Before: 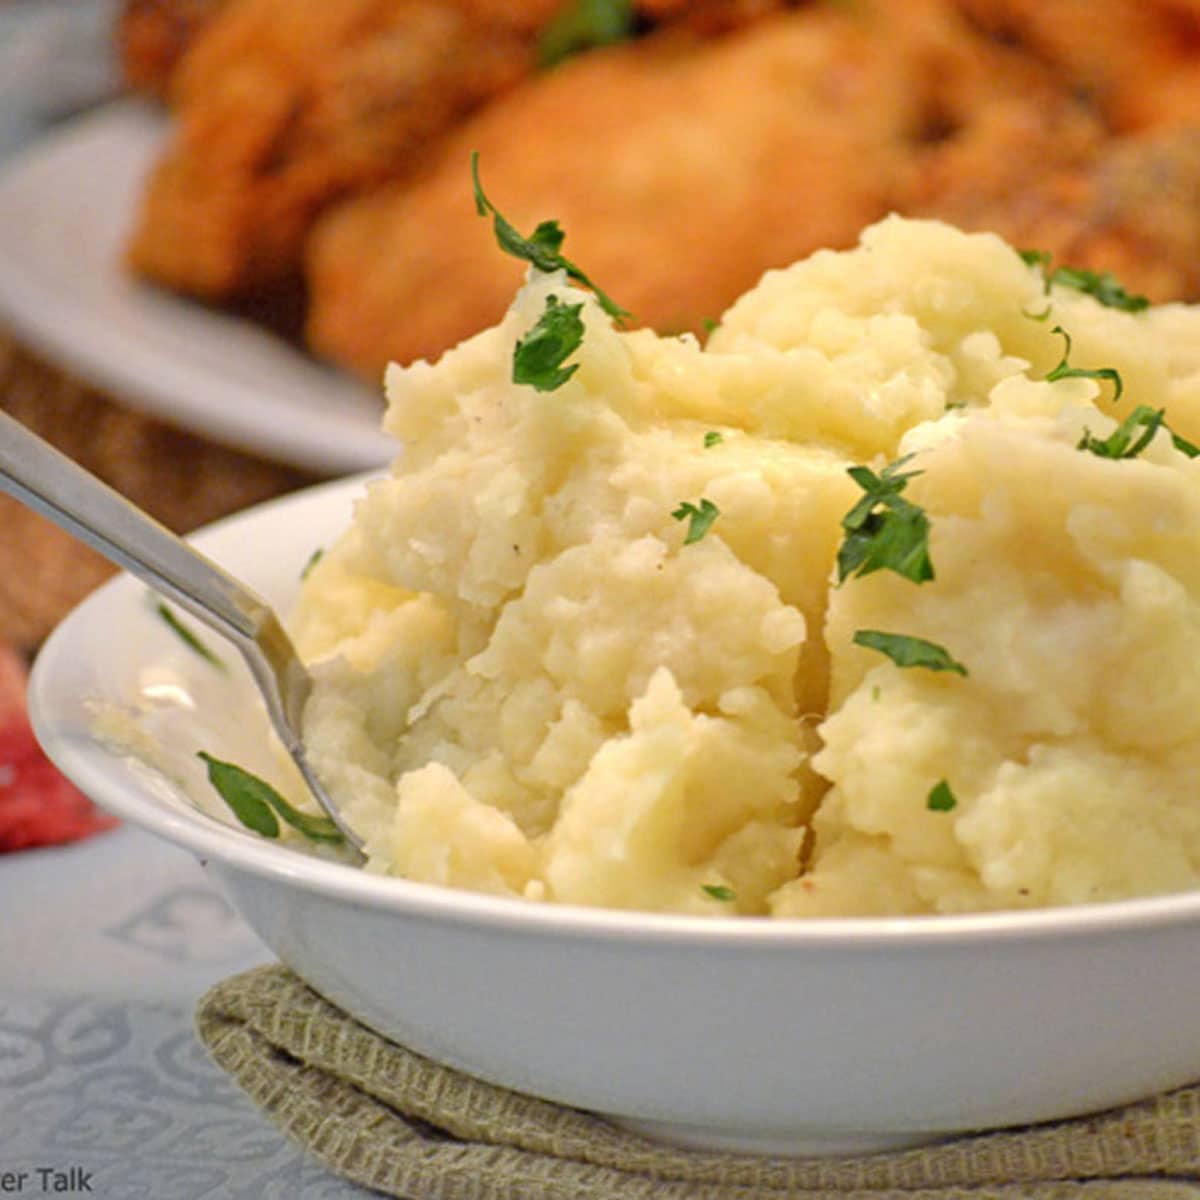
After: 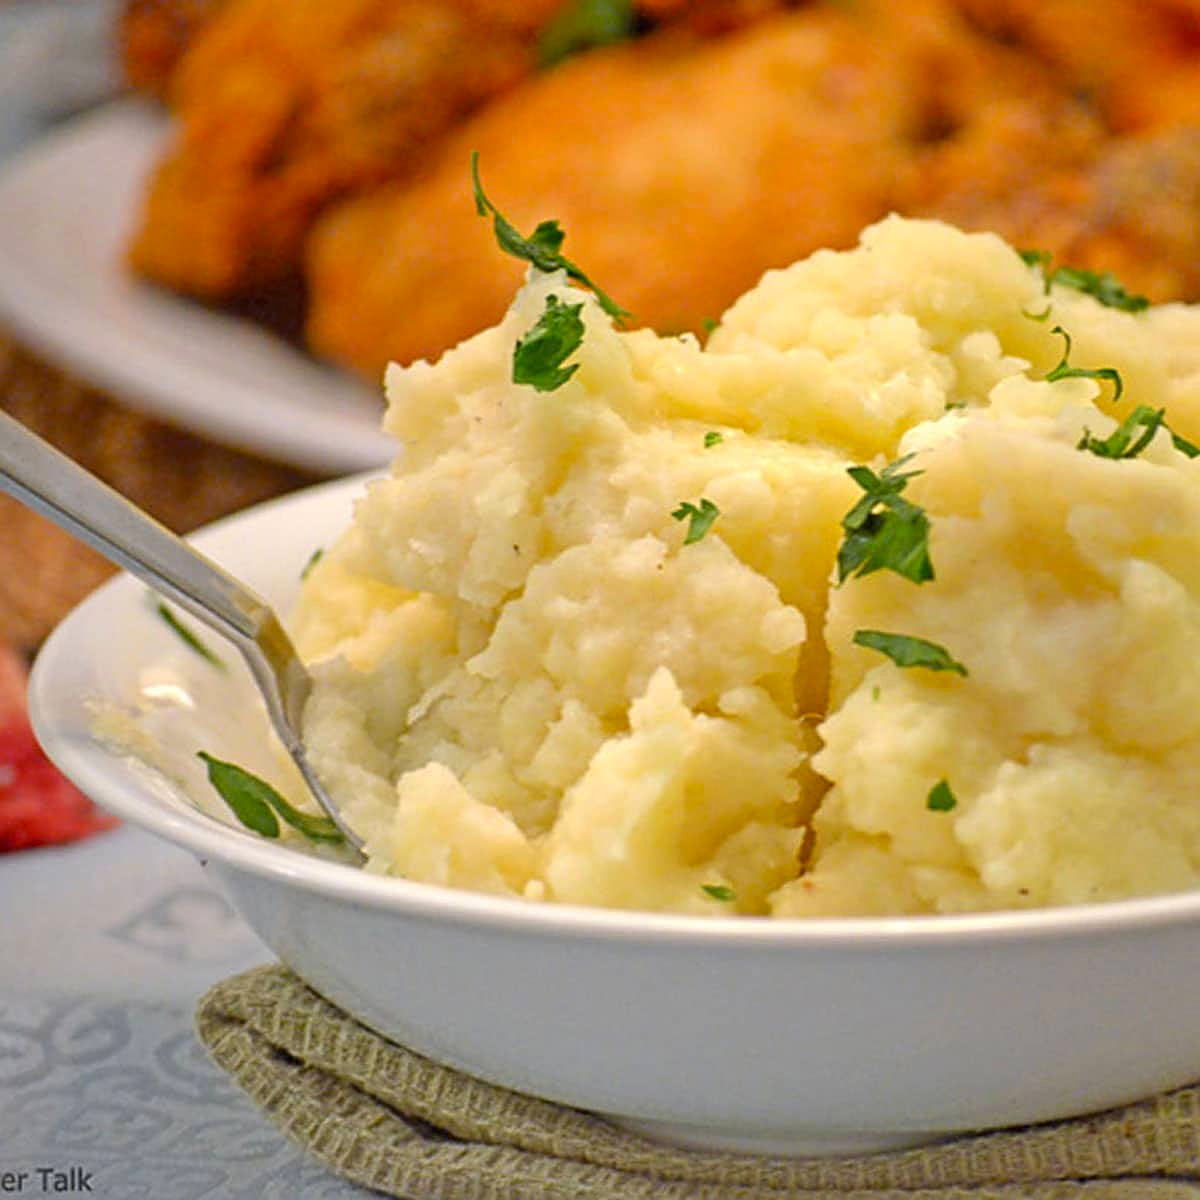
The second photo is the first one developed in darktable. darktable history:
sharpen: on, module defaults
color balance: output saturation 110%
